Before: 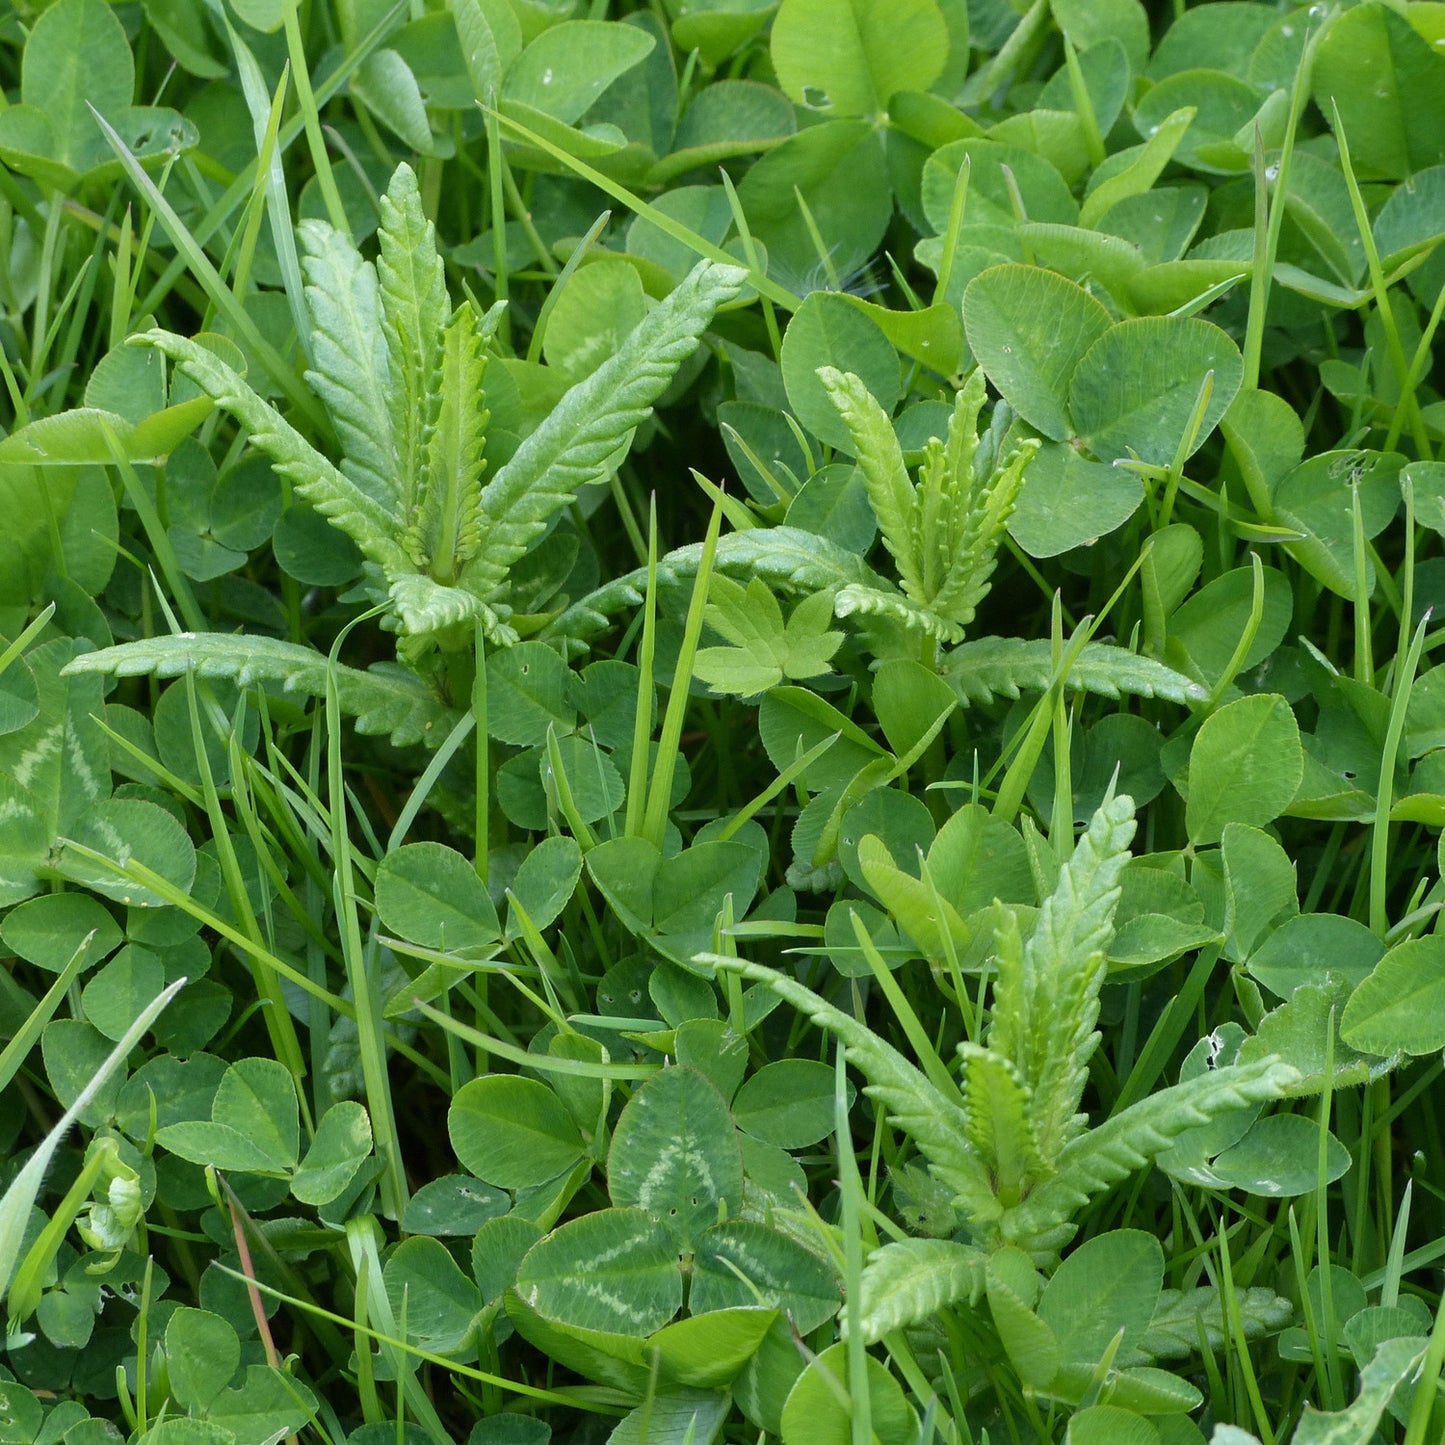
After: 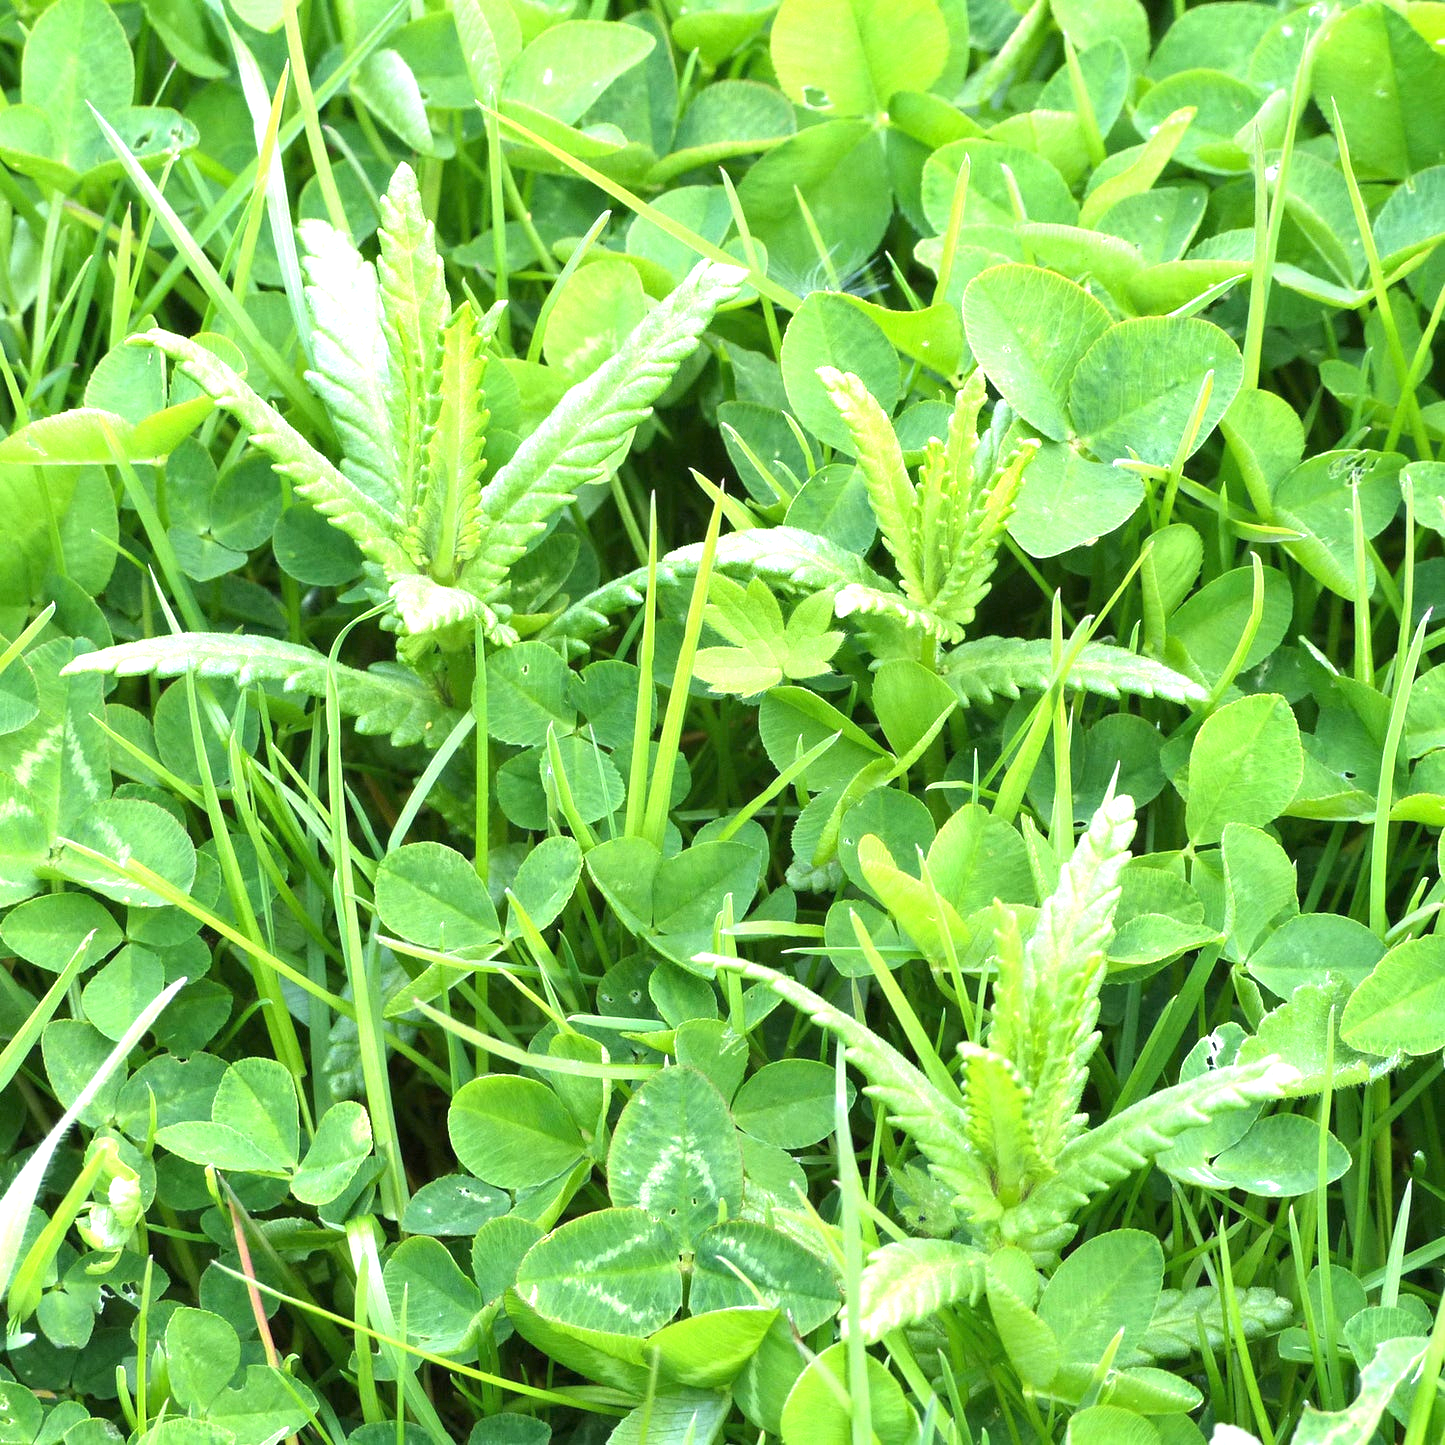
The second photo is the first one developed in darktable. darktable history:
exposure: black level correction 0, exposure 1.472 EV, compensate highlight preservation false
